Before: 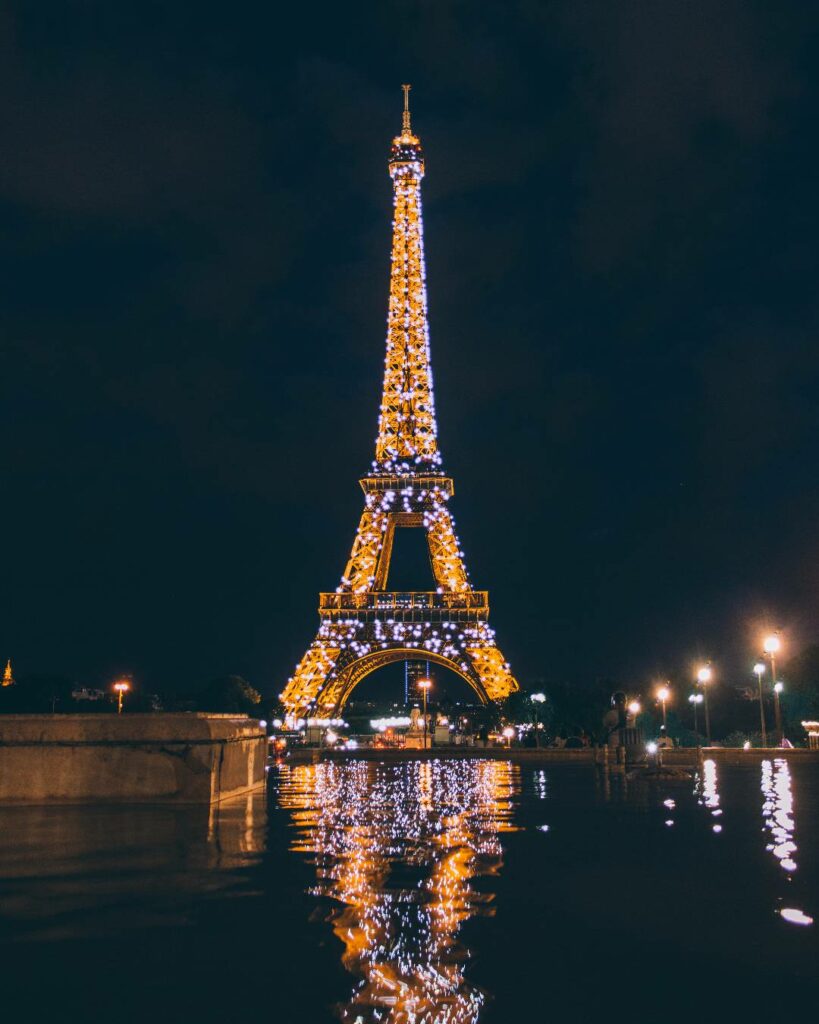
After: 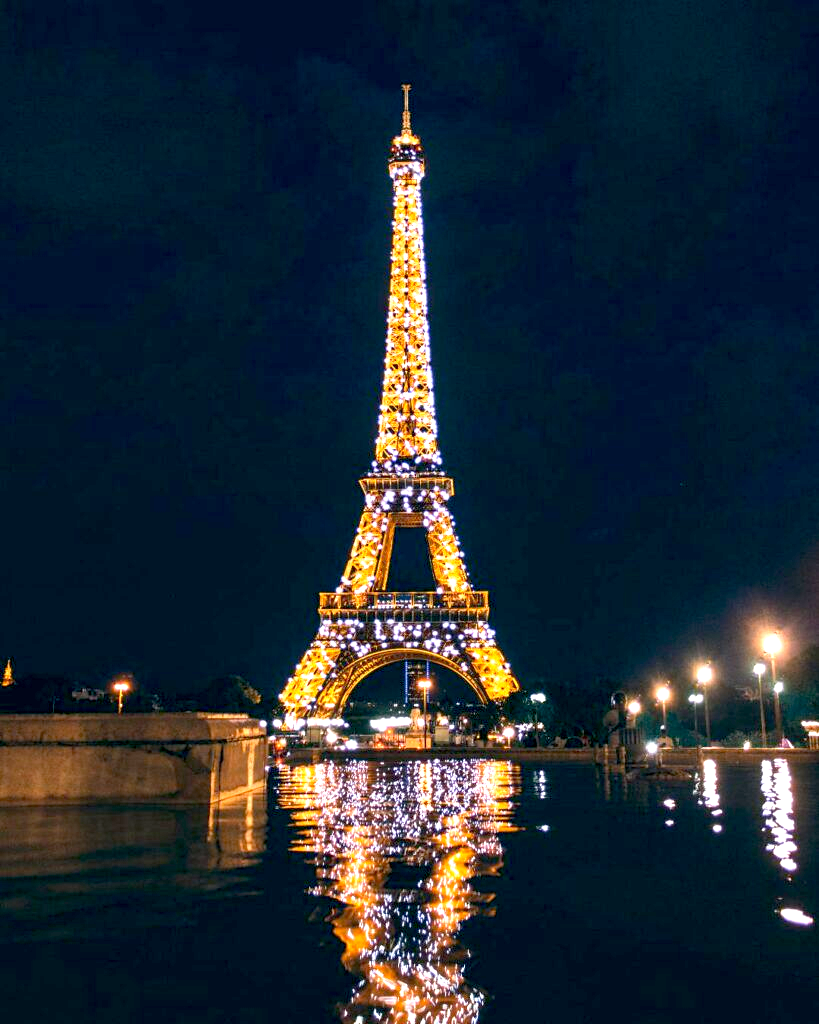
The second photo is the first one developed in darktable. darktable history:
exposure: black level correction 0.011, exposure 1.087 EV, compensate exposure bias true, compensate highlight preservation false
